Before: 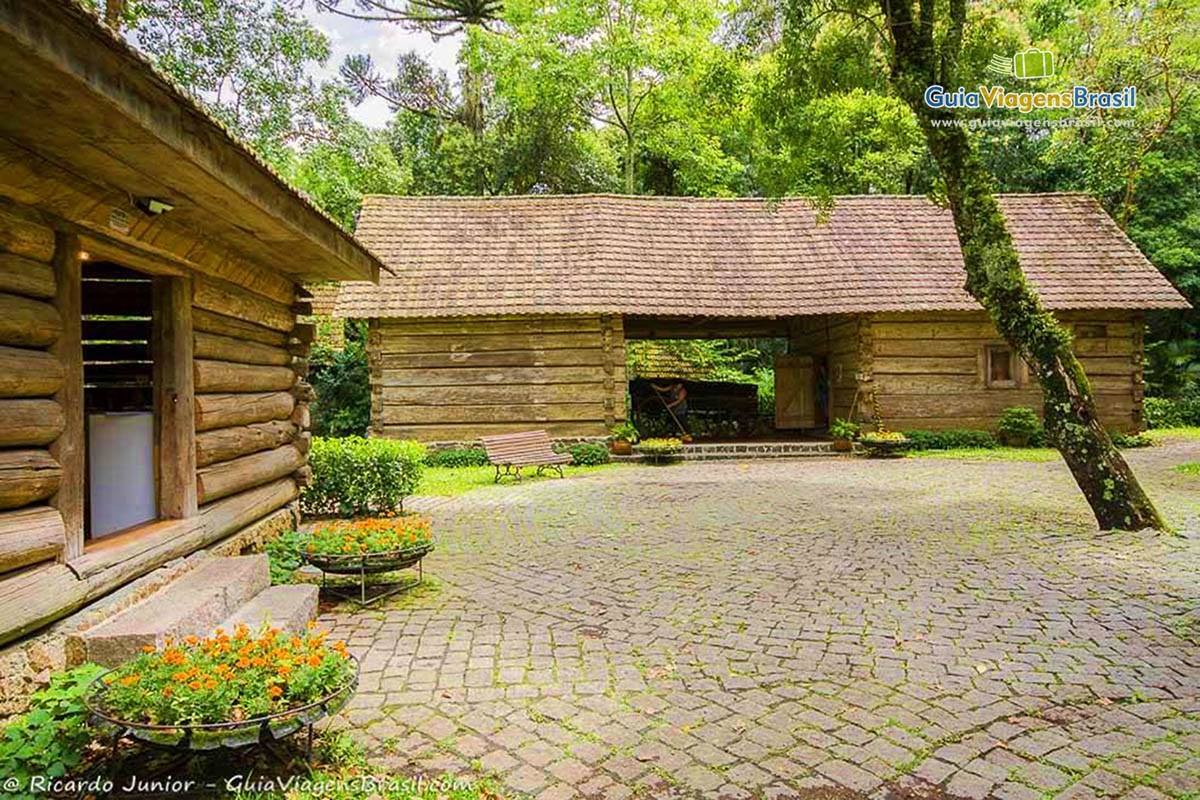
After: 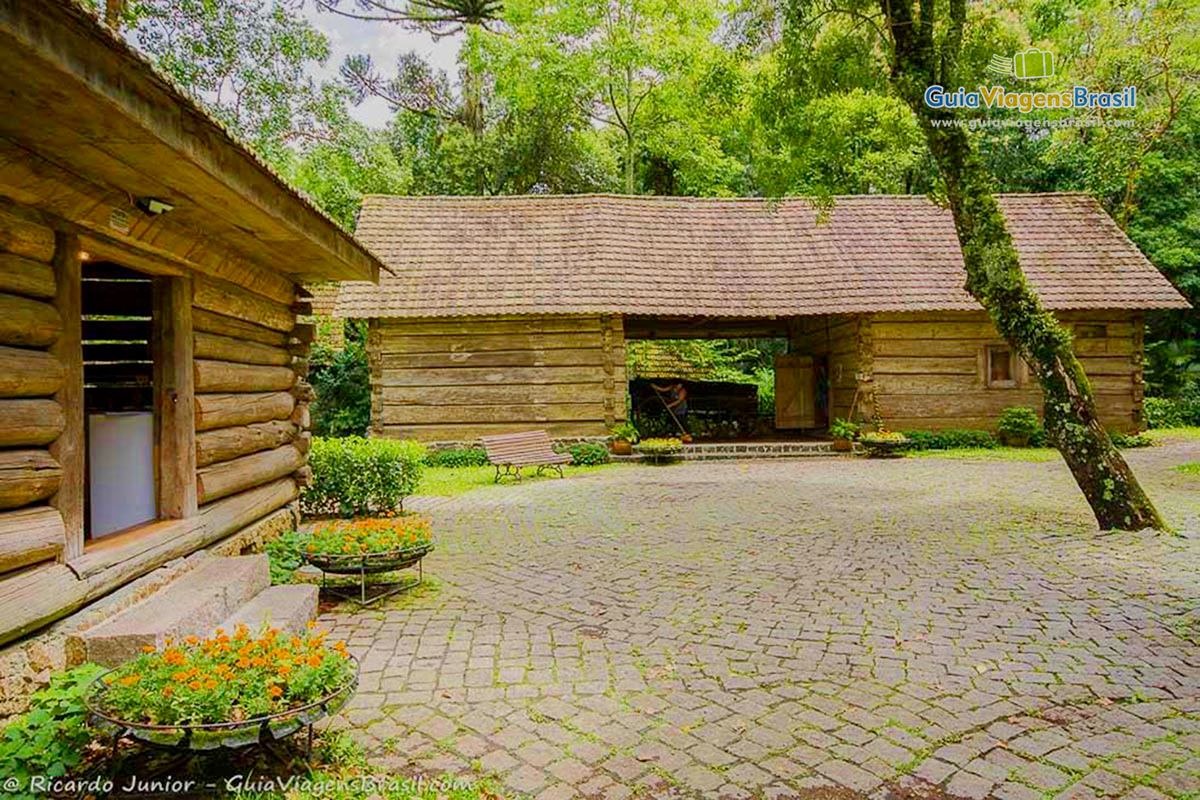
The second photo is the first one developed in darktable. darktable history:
filmic rgb: black relative exposure -16 EV, white relative exposure 4.05 EV, target black luminance 0%, hardness 7.59, latitude 72.21%, contrast 0.901, highlights saturation mix 10.11%, shadows ↔ highlights balance -0.384%, preserve chrominance no, color science v5 (2021), contrast in shadows safe, contrast in highlights safe
